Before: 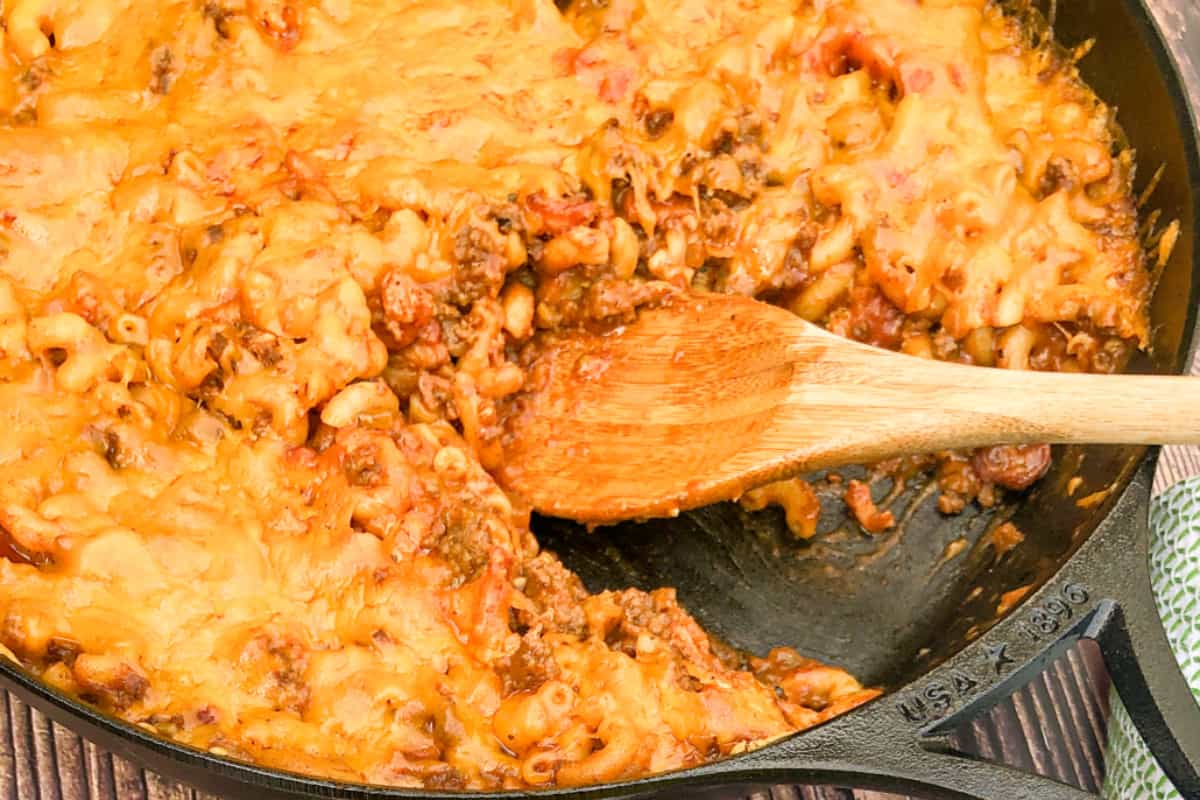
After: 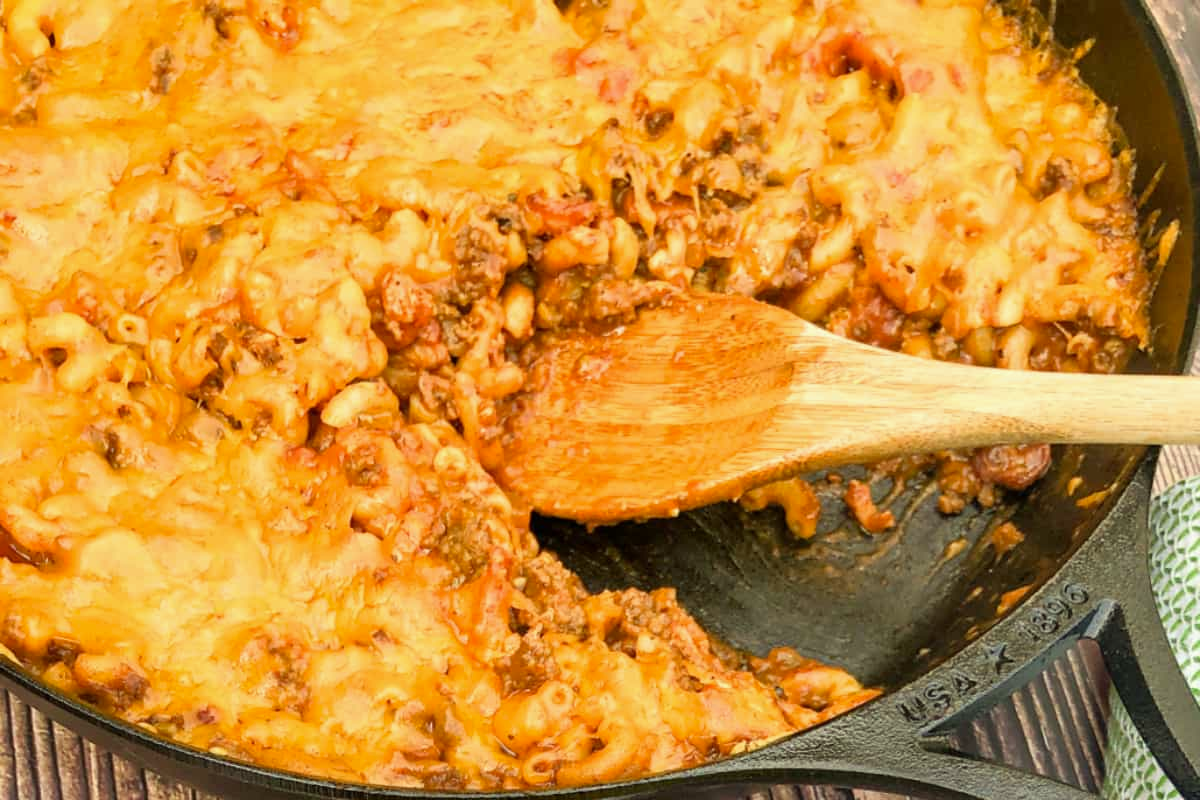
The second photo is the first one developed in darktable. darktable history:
color correction: highlights a* -4.44, highlights b* 6.59
